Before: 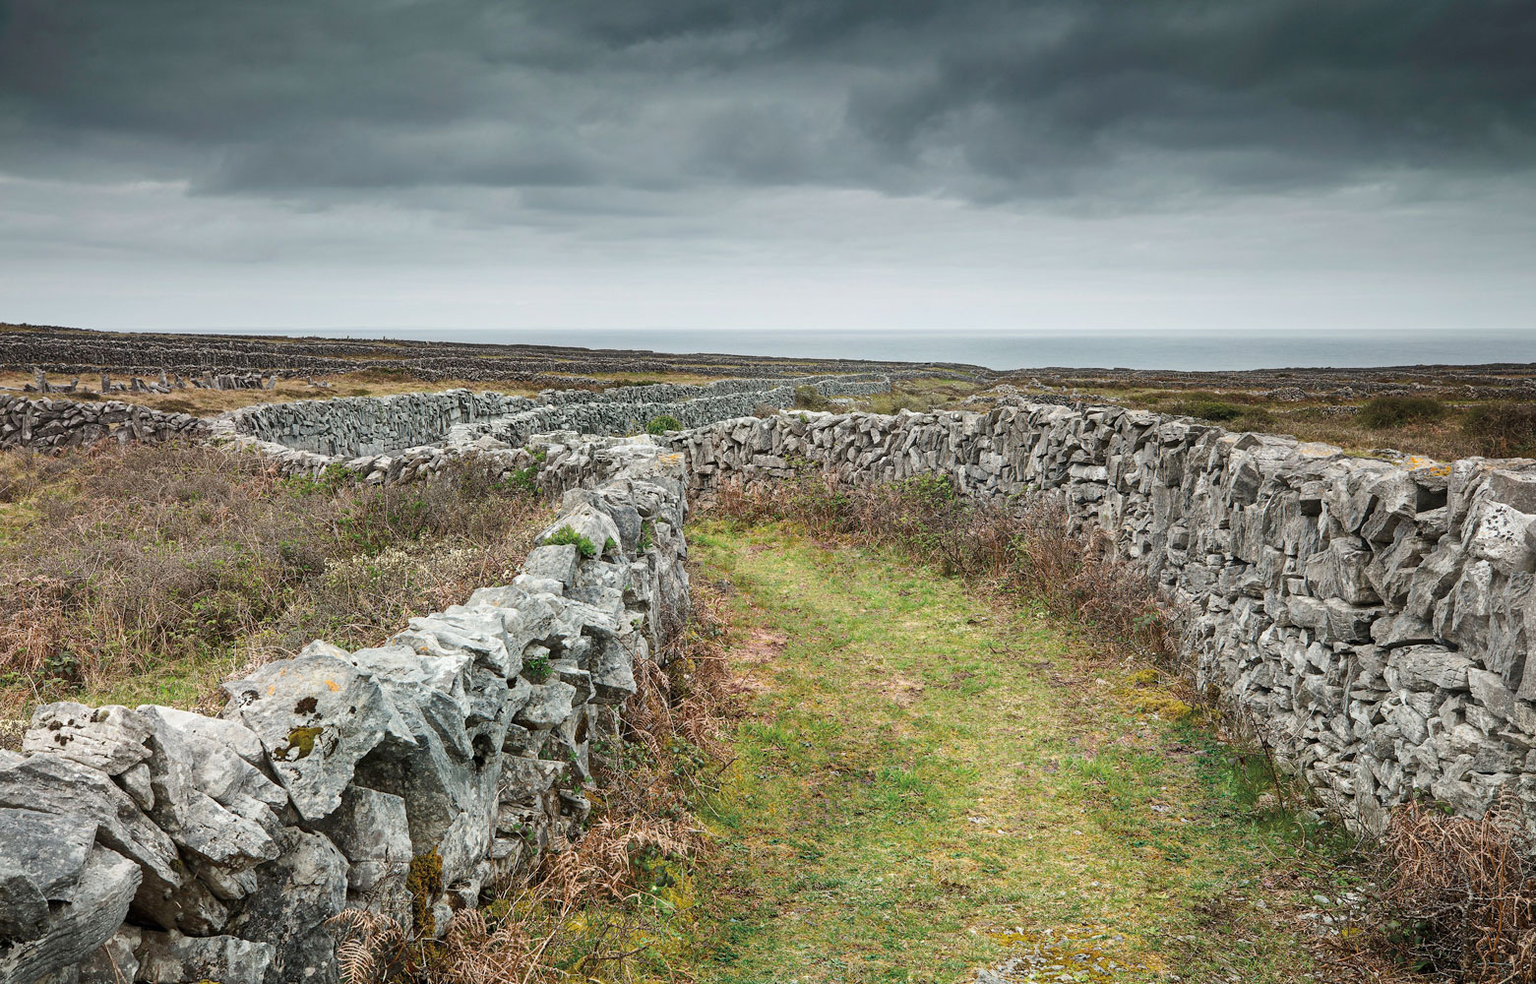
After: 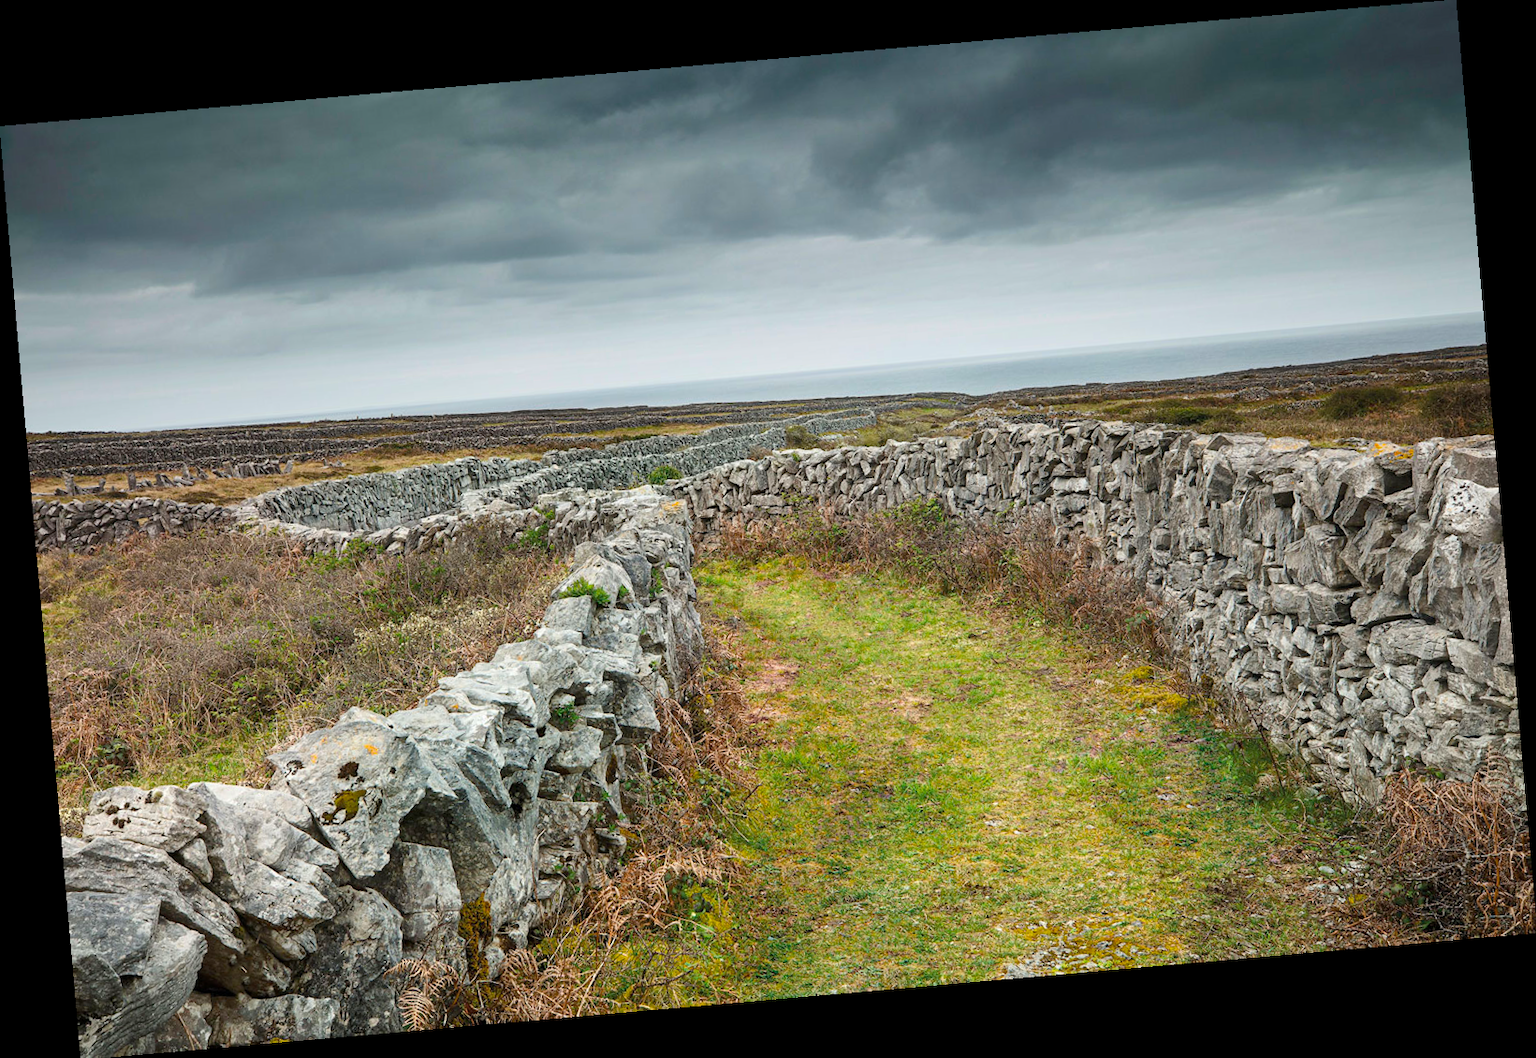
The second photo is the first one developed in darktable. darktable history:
rotate and perspective: rotation -4.98°, automatic cropping off
color balance rgb: perceptual saturation grading › global saturation 20%, global vibrance 20%
tone equalizer: -8 EV 0.06 EV, smoothing diameter 25%, edges refinement/feathering 10, preserve details guided filter
